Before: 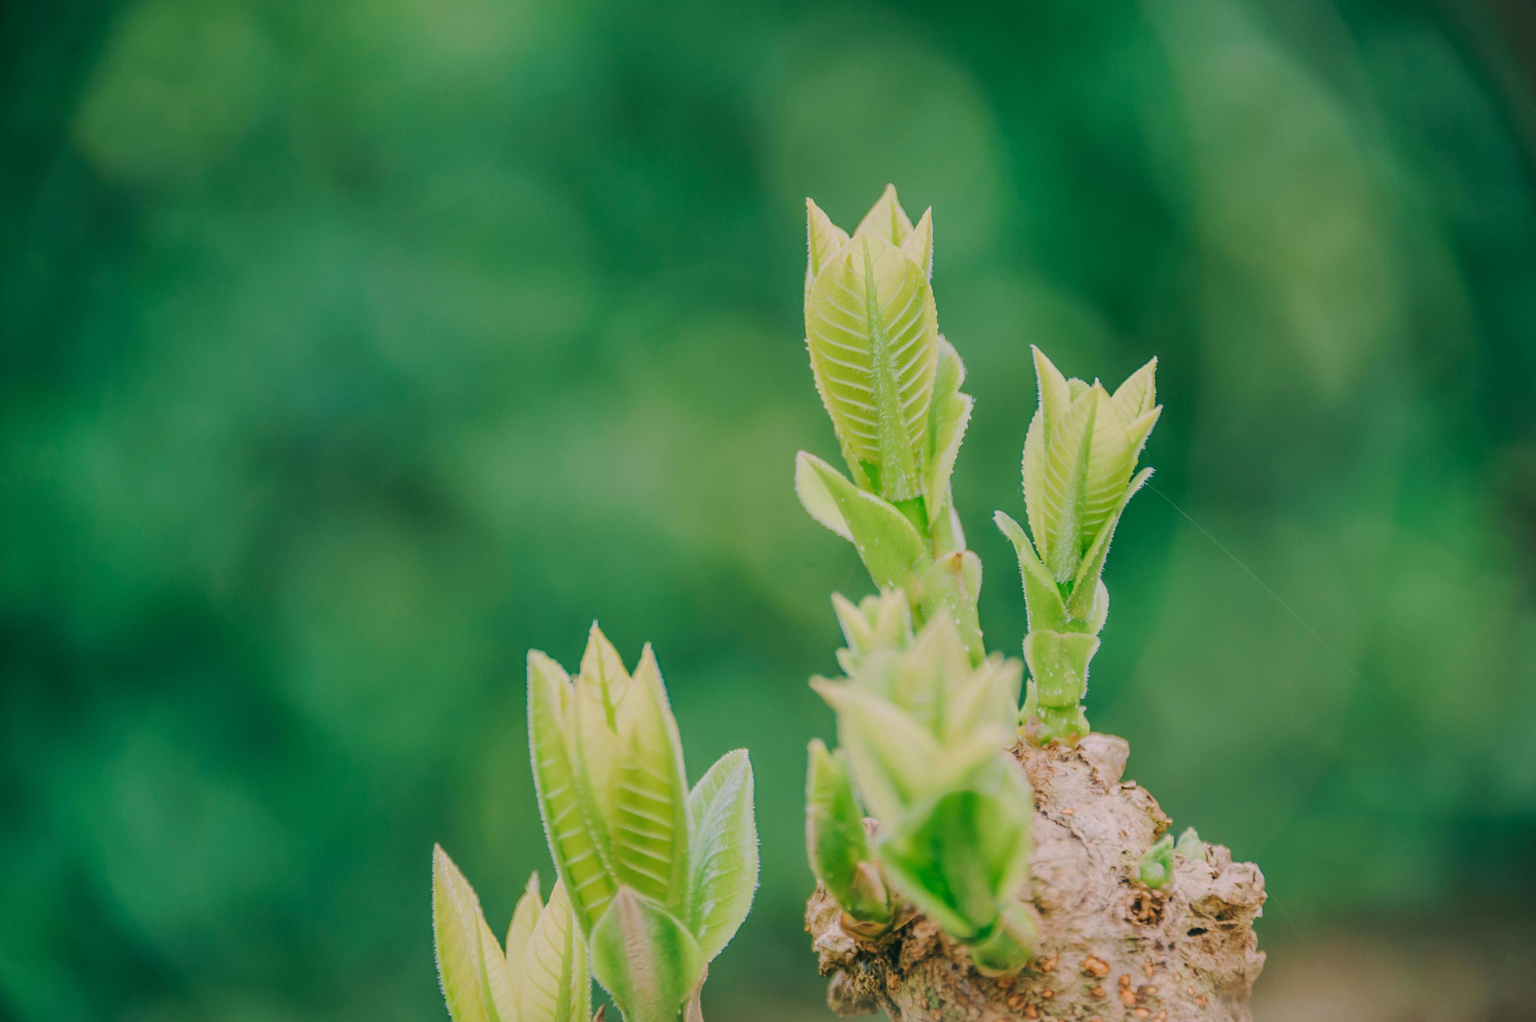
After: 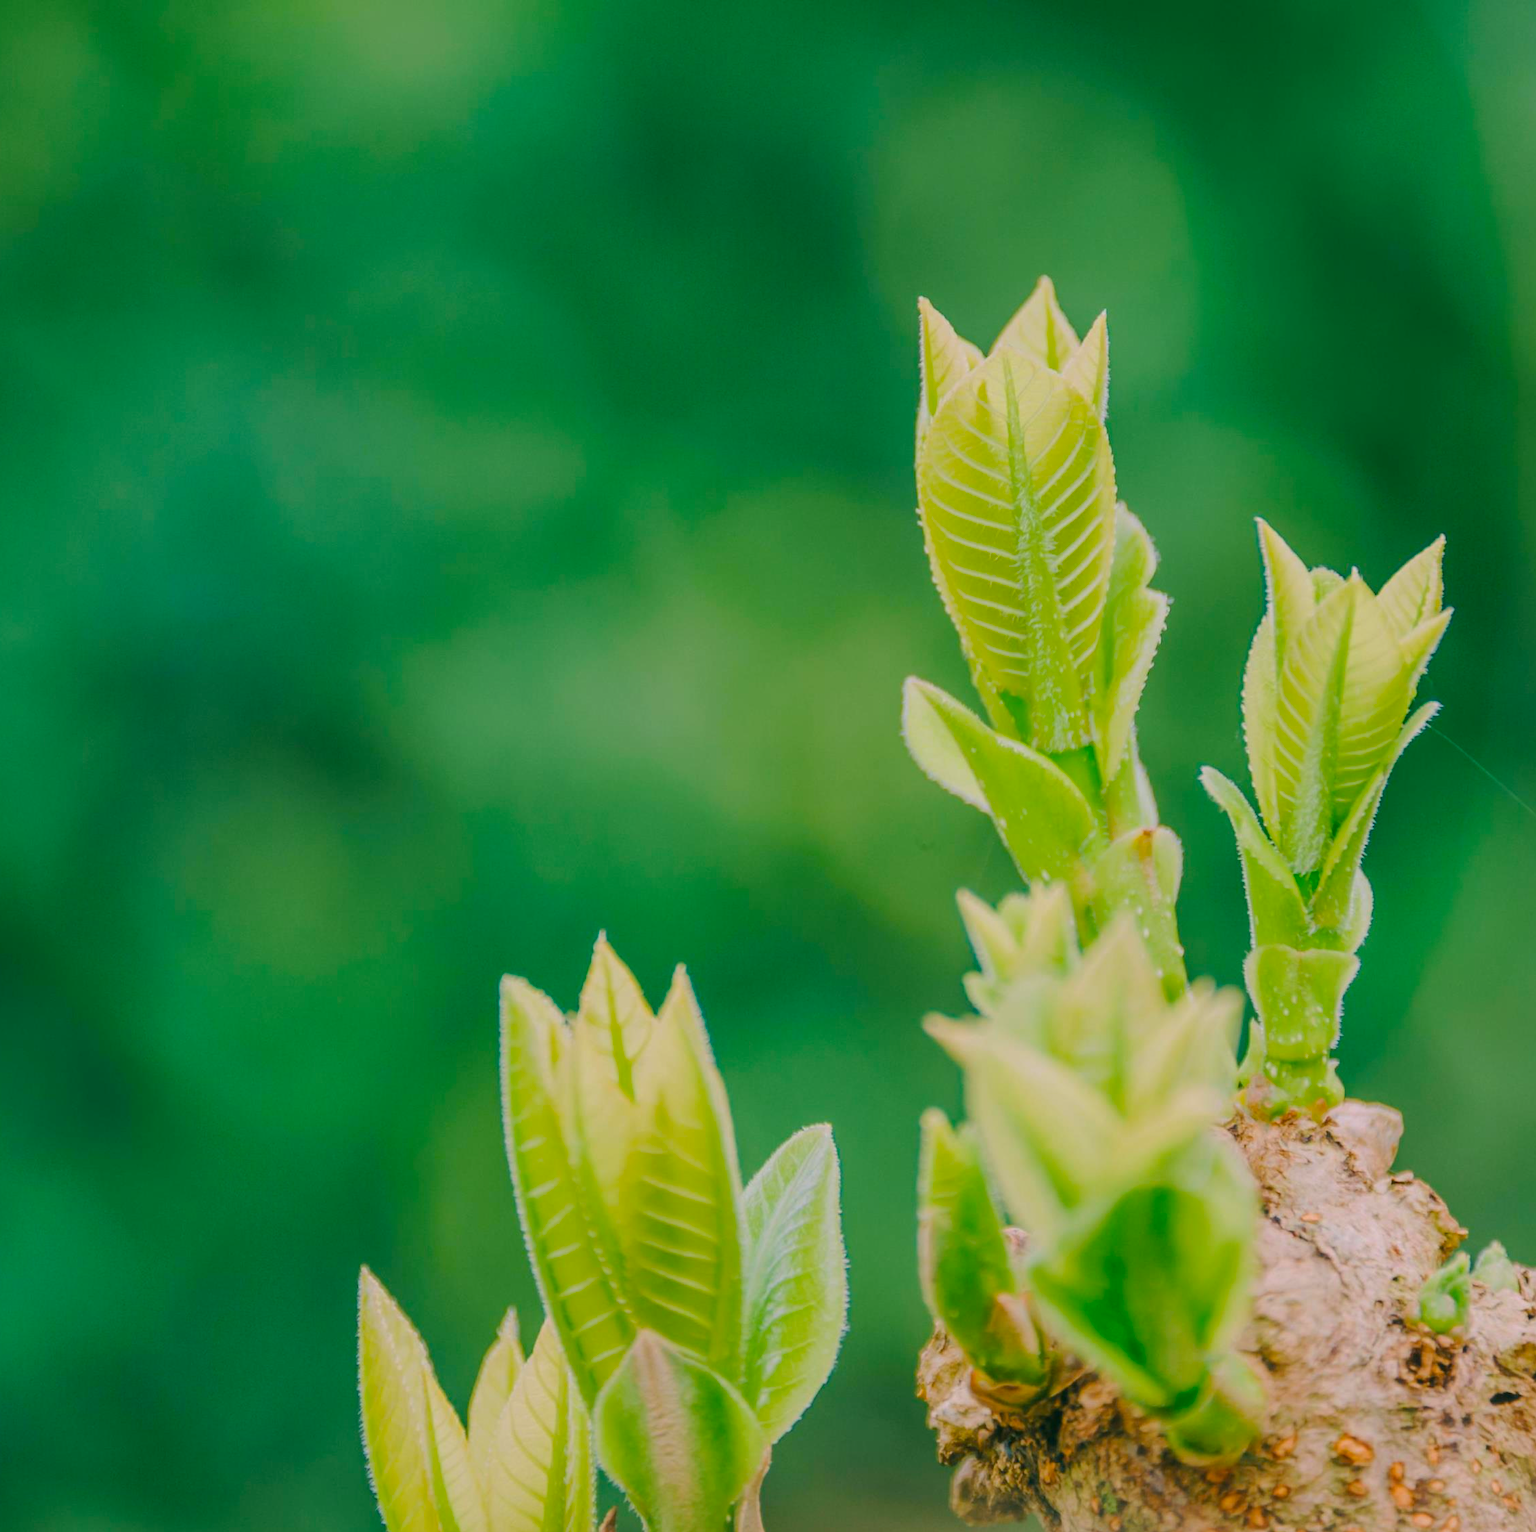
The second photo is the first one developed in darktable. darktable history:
color balance rgb: perceptual saturation grading › global saturation 20%, global vibrance 20%
crop and rotate: left 12.648%, right 20.685%
